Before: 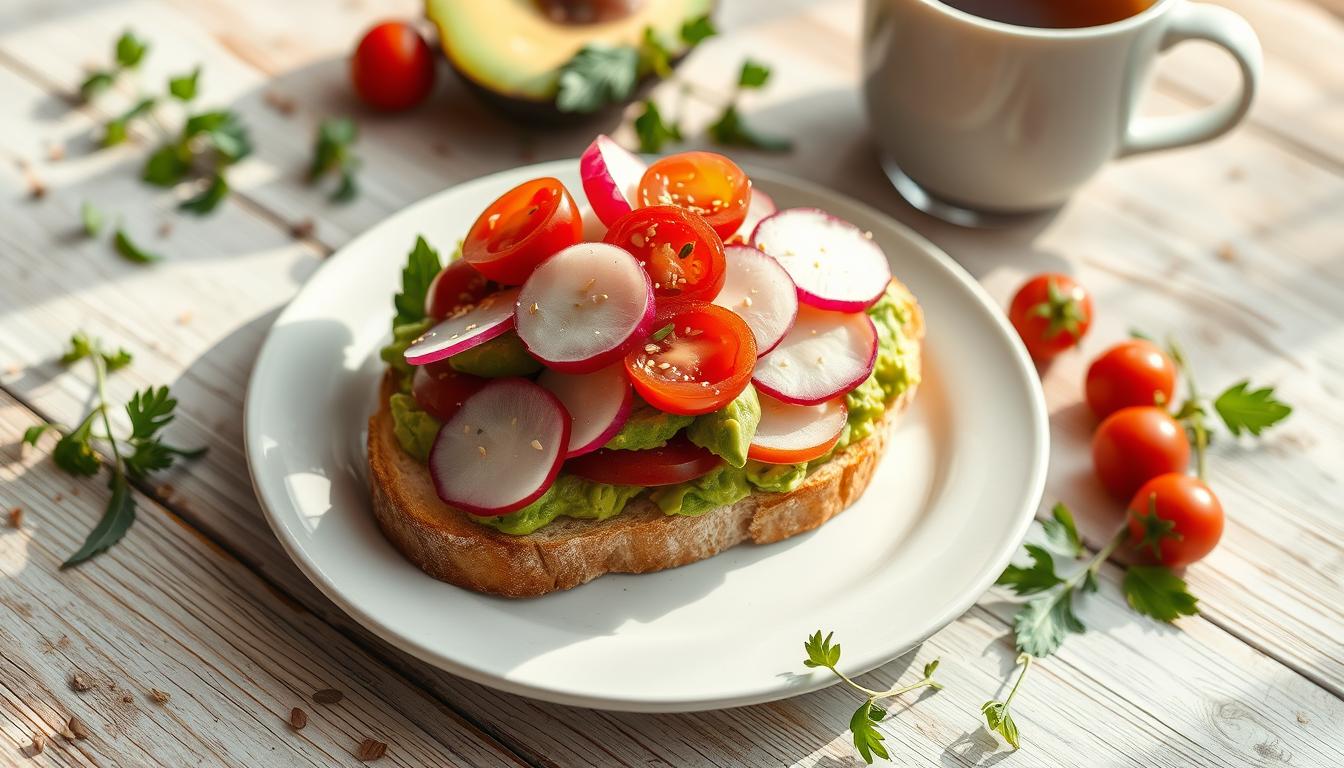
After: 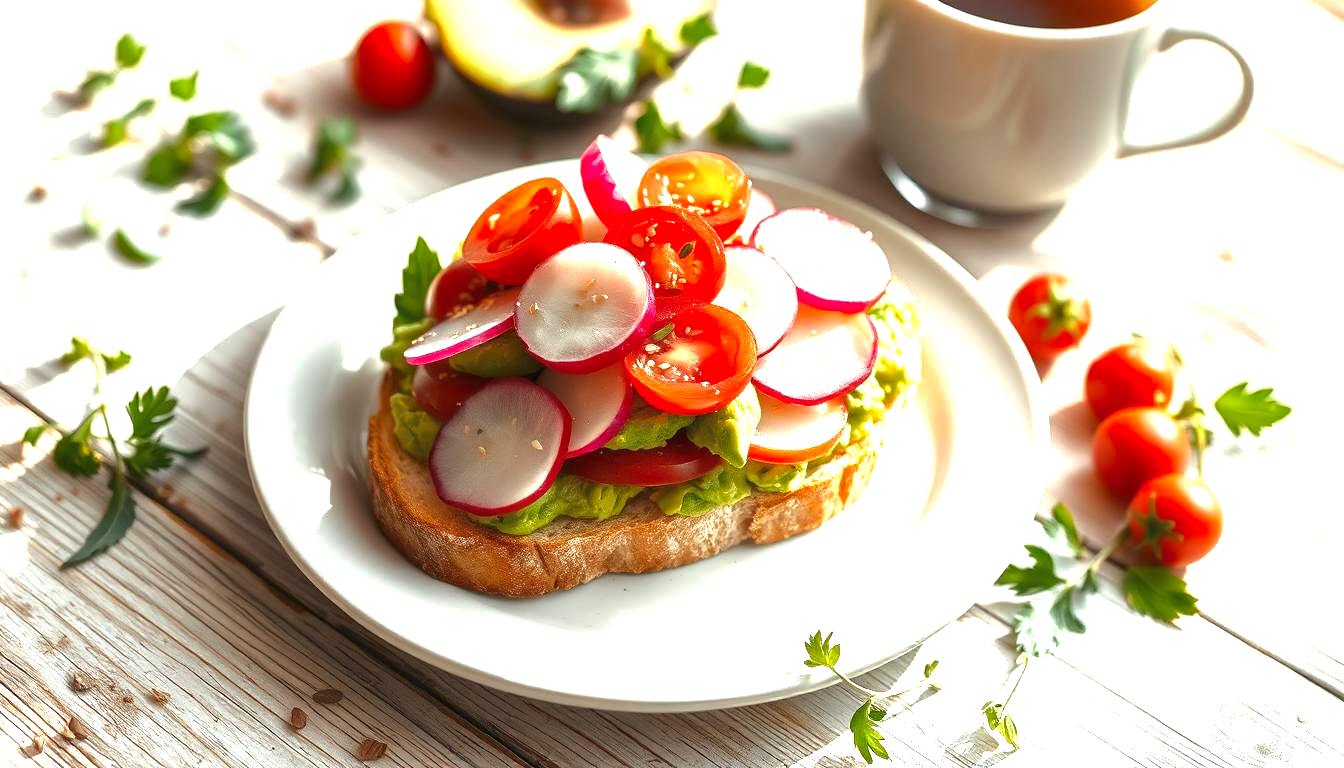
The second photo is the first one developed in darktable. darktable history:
exposure: black level correction 0, exposure 1.2 EV, compensate exposure bias true, compensate highlight preservation false
tone curve: curves: ch0 [(0, 0) (0.568, 0.517) (0.8, 0.717) (1, 1)], color space Lab, independent channels, preserve colors none
